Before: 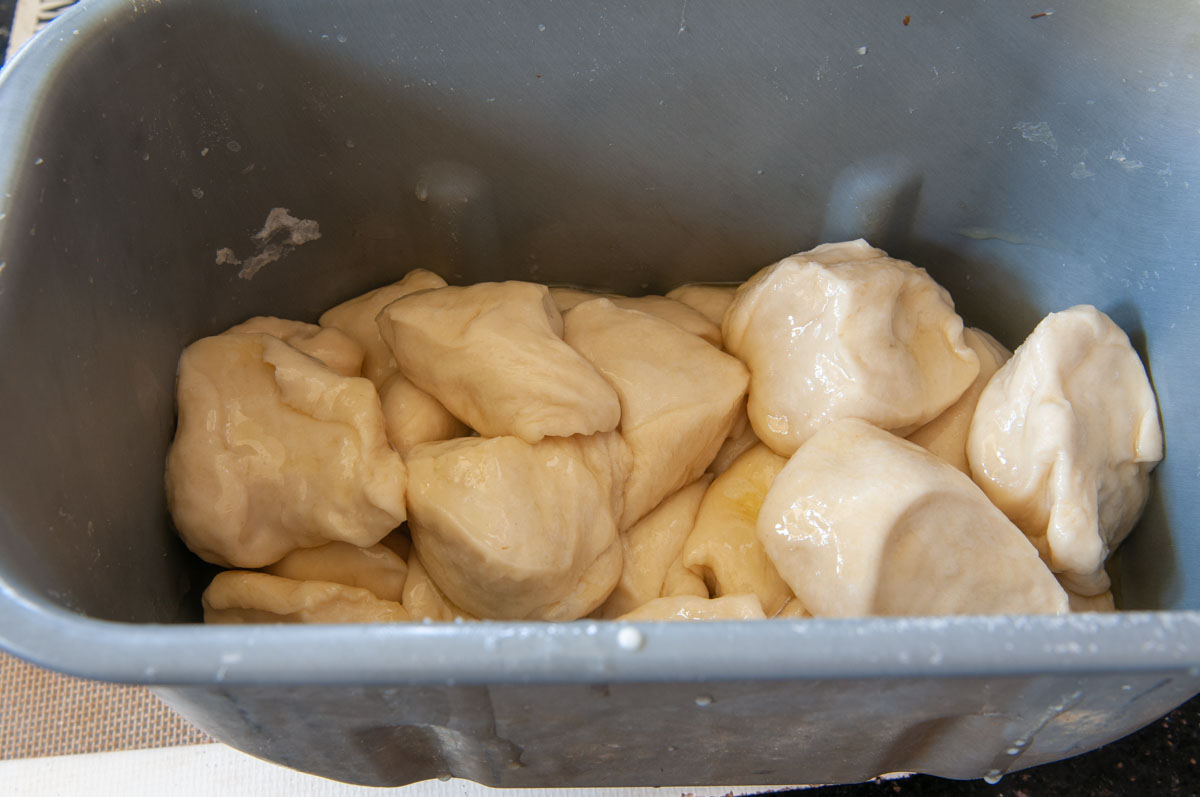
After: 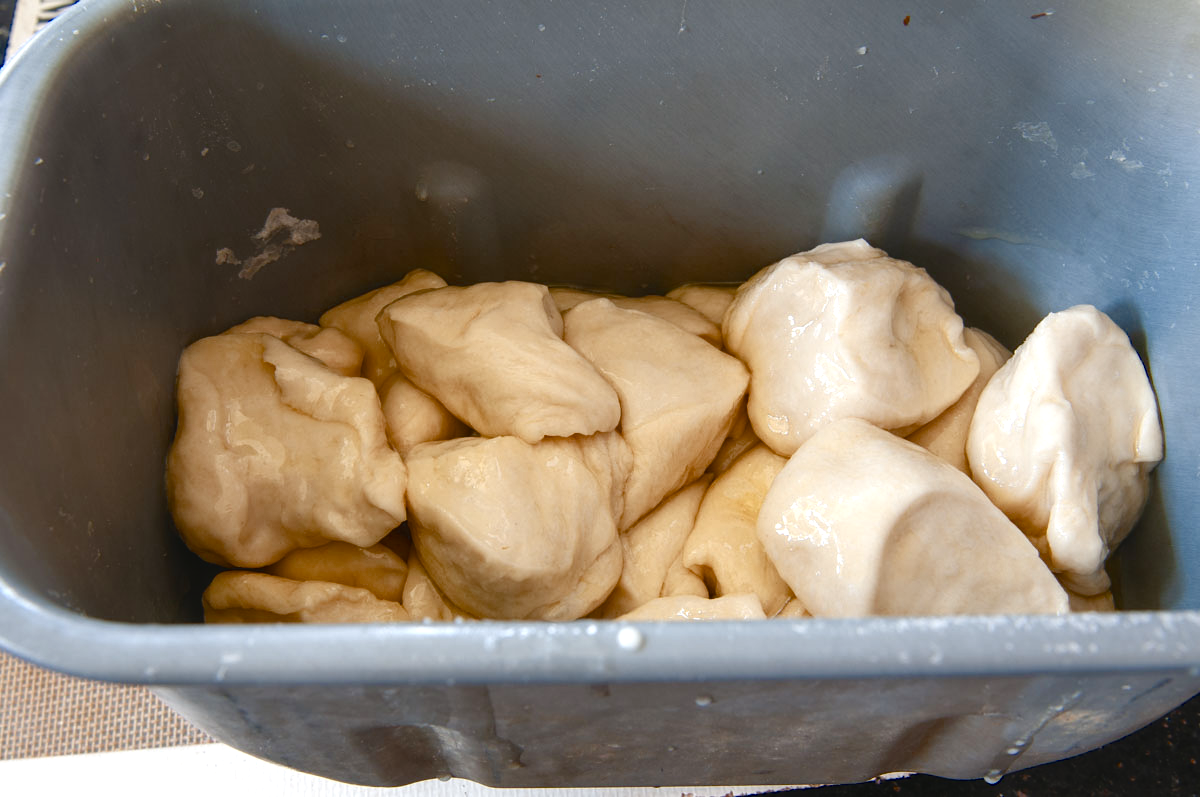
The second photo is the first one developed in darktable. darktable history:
color balance rgb: global offset › luminance 0.761%, perceptual saturation grading › global saturation 20%, perceptual saturation grading › highlights -50.4%, perceptual saturation grading › shadows 30.063%, global vibrance 9.308%, contrast 14.603%, saturation formula JzAzBz (2021)
